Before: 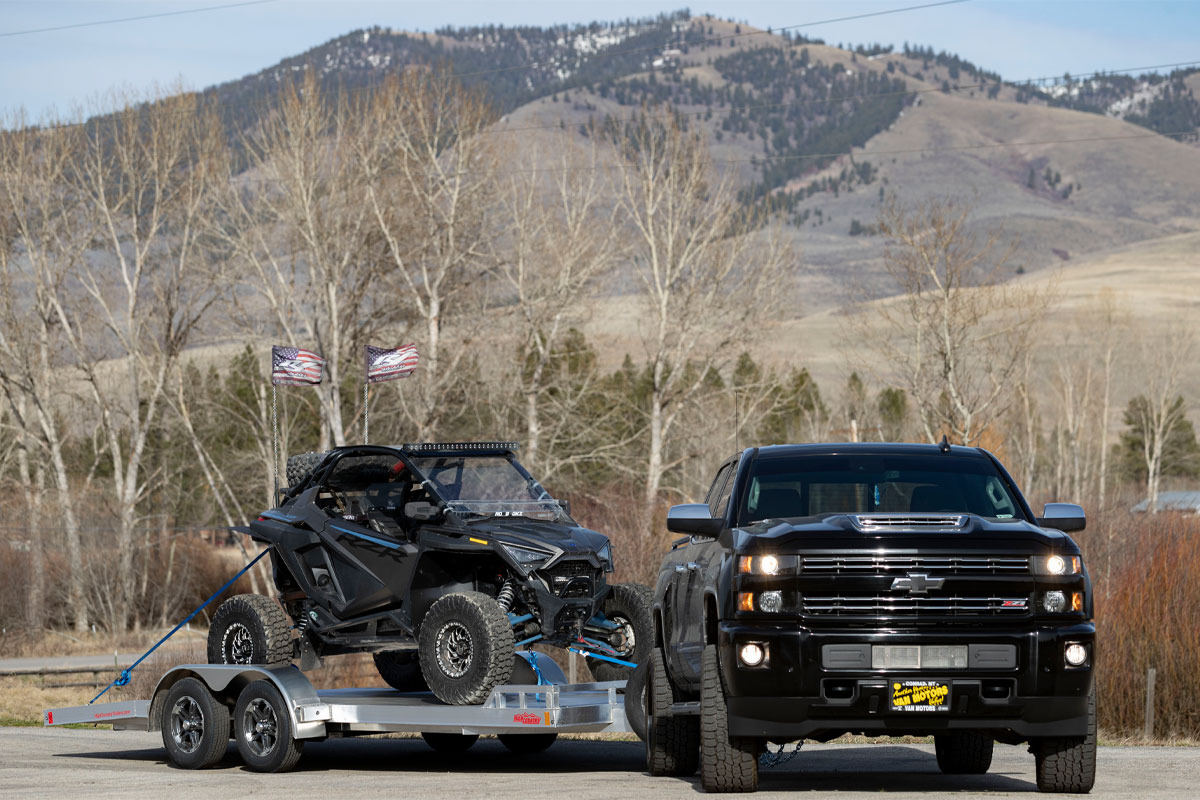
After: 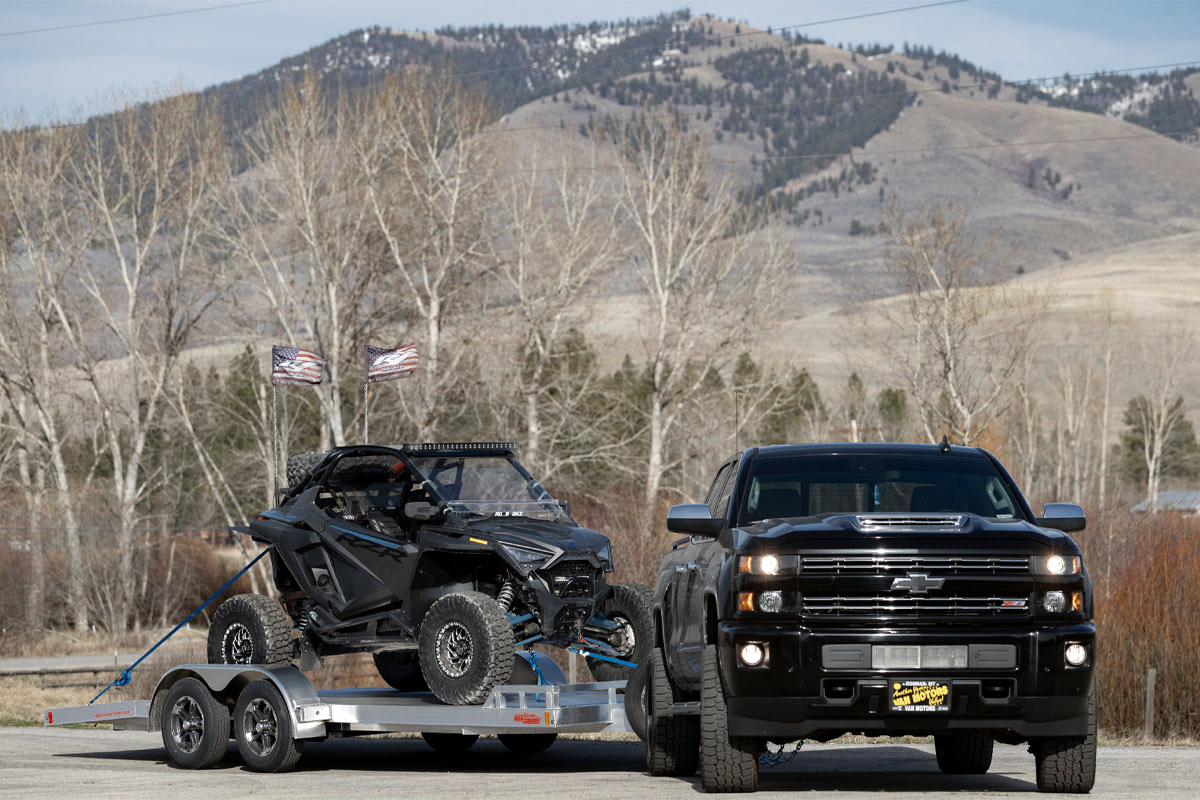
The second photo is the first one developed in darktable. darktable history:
color zones: curves: ch0 [(0, 0.5) (0.125, 0.4) (0.25, 0.5) (0.375, 0.4) (0.5, 0.4) (0.625, 0.35) (0.75, 0.35) (0.875, 0.5)]; ch1 [(0, 0.35) (0.125, 0.45) (0.25, 0.35) (0.375, 0.35) (0.5, 0.35) (0.625, 0.35) (0.75, 0.45) (0.875, 0.35)]; ch2 [(0, 0.6) (0.125, 0.5) (0.25, 0.5) (0.375, 0.6) (0.5, 0.6) (0.625, 0.5) (0.75, 0.5) (0.875, 0.5)]
exposure: exposure 0.15 EV, compensate highlight preservation false
